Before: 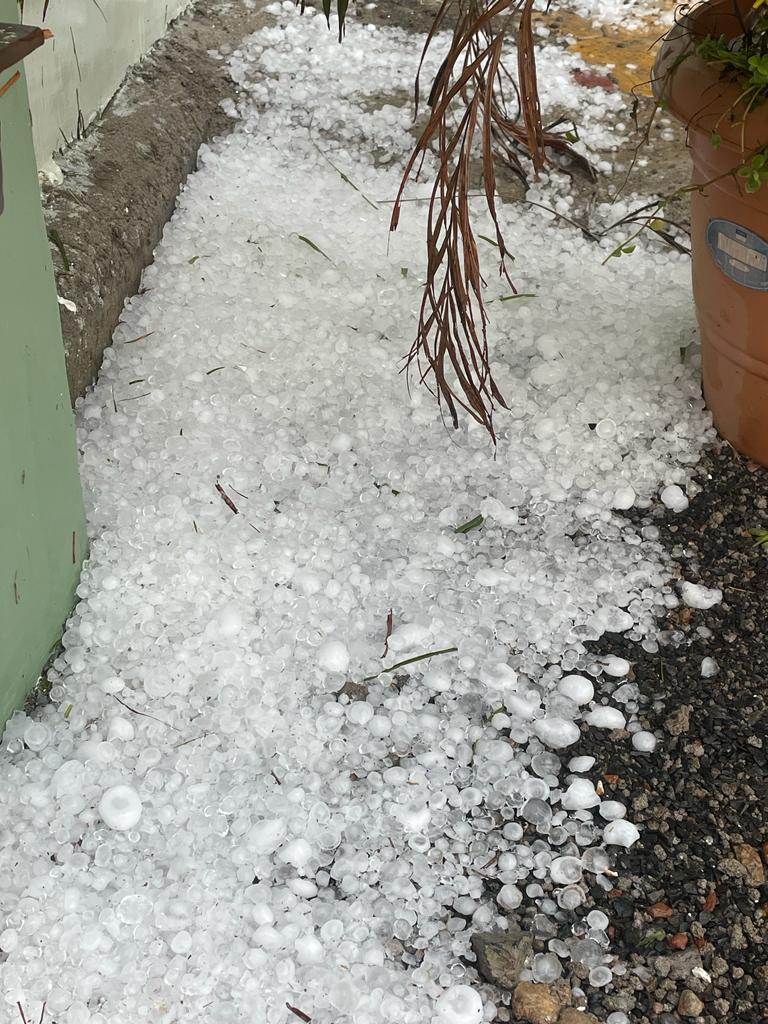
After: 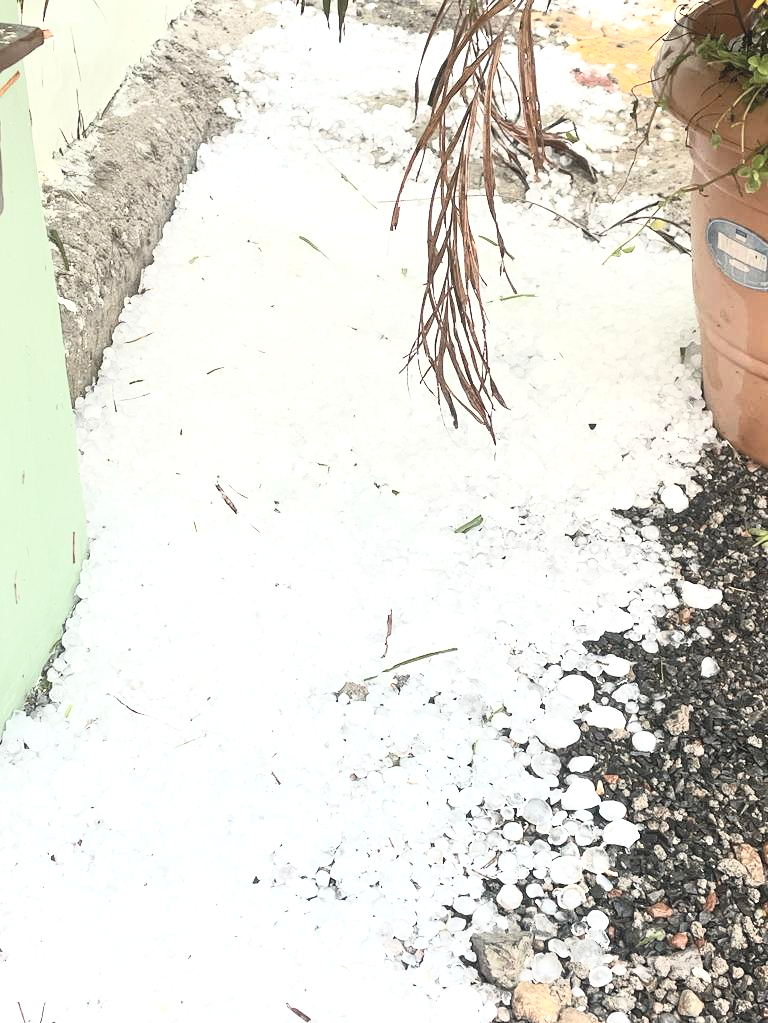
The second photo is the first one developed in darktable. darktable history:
exposure: black level correction 0, exposure 1 EV, compensate exposure bias true, compensate highlight preservation false
crop: bottom 0.071%
contrast brightness saturation: contrast 0.43, brightness 0.56, saturation -0.19
